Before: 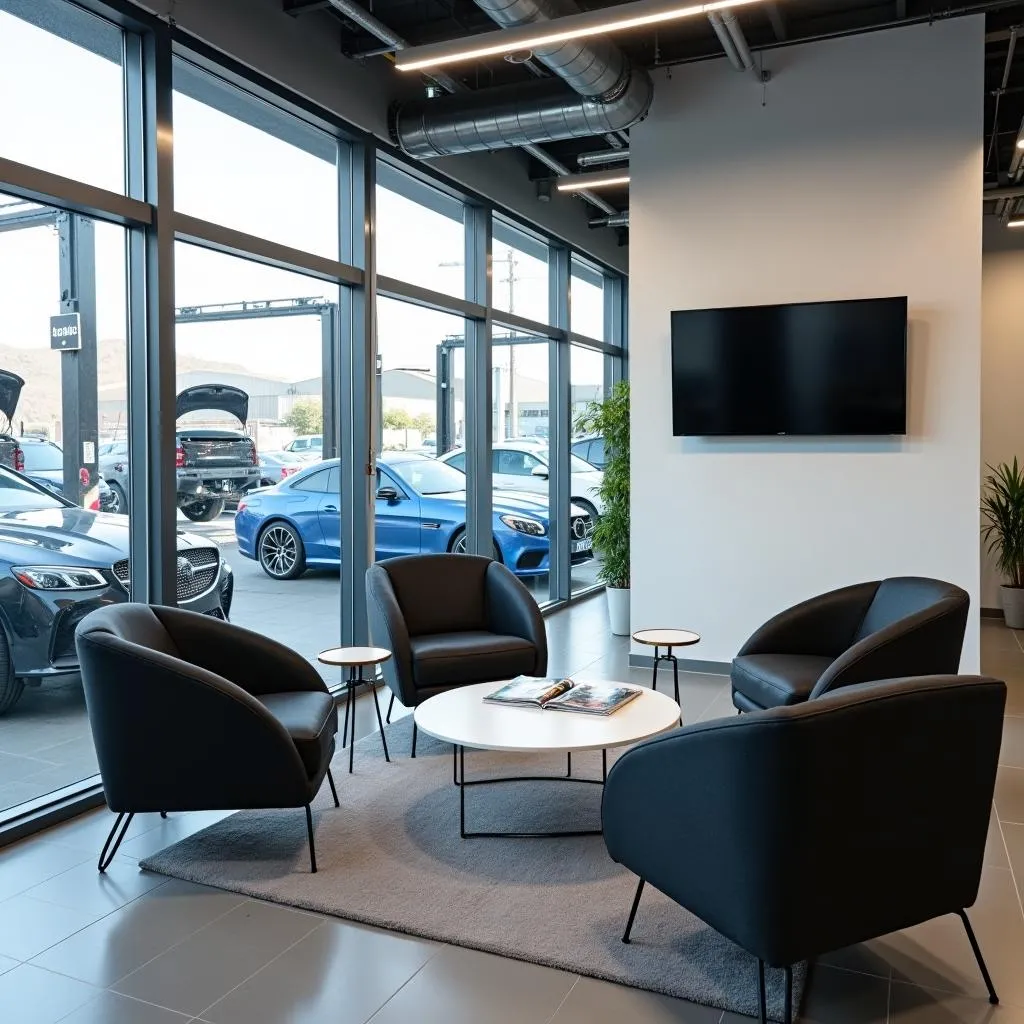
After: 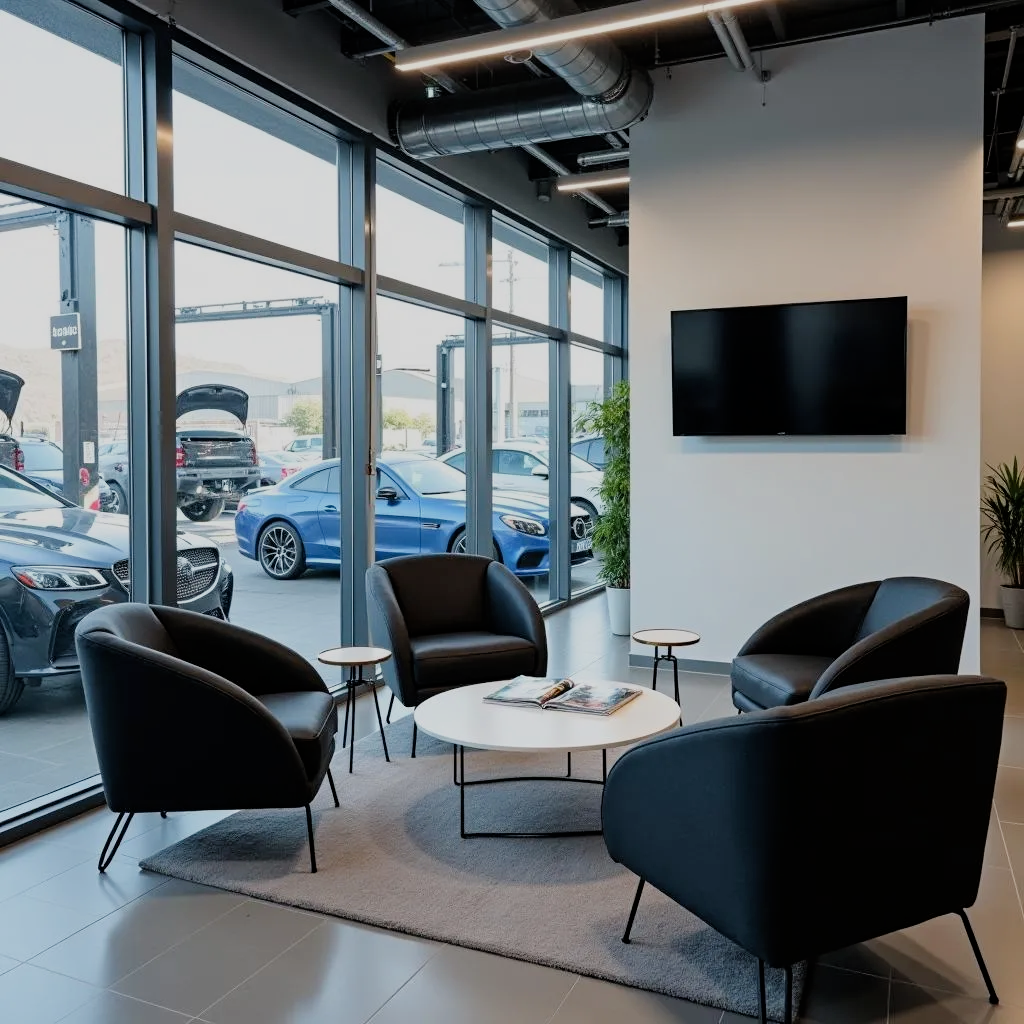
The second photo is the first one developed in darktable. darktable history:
filmic rgb: black relative exposure -8 EV, white relative exposure 4.05 EV, hardness 4.2, contrast 0.927
